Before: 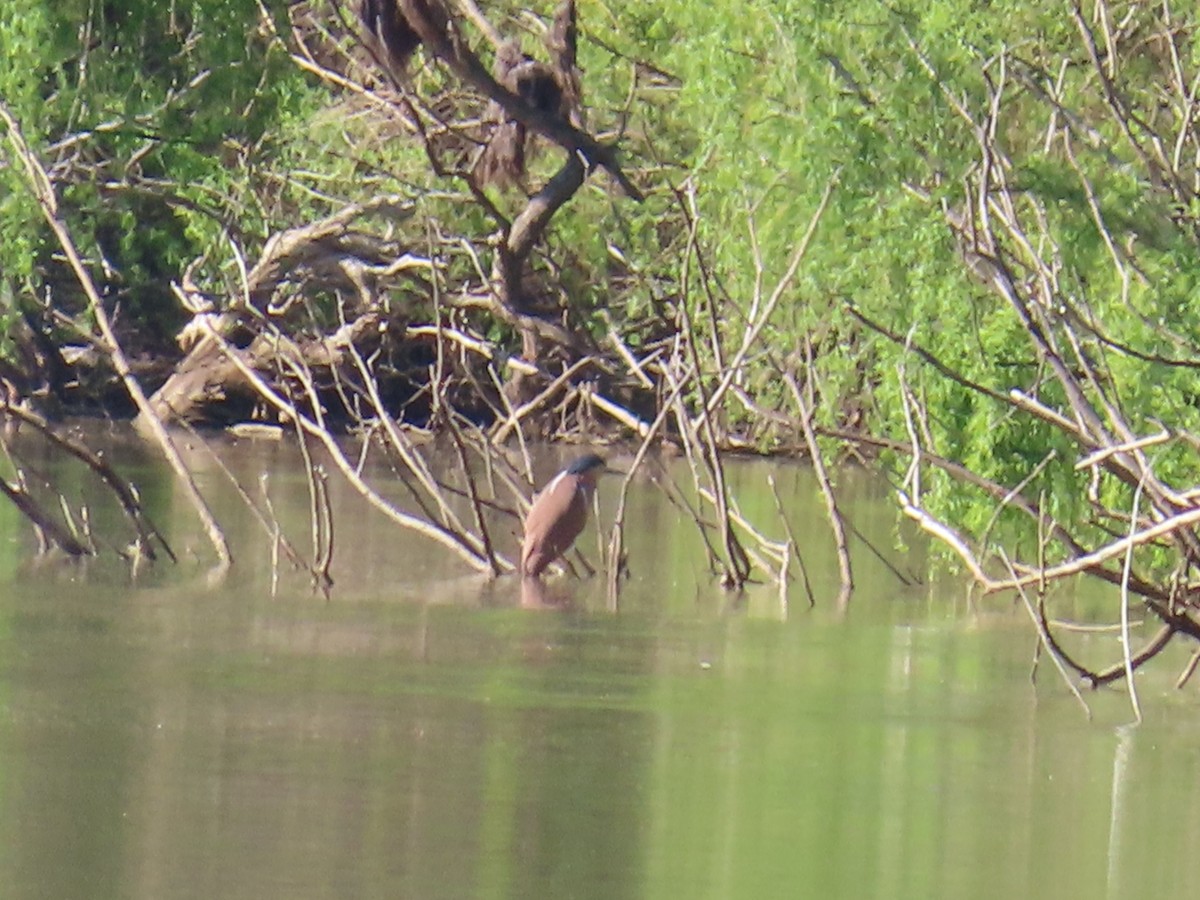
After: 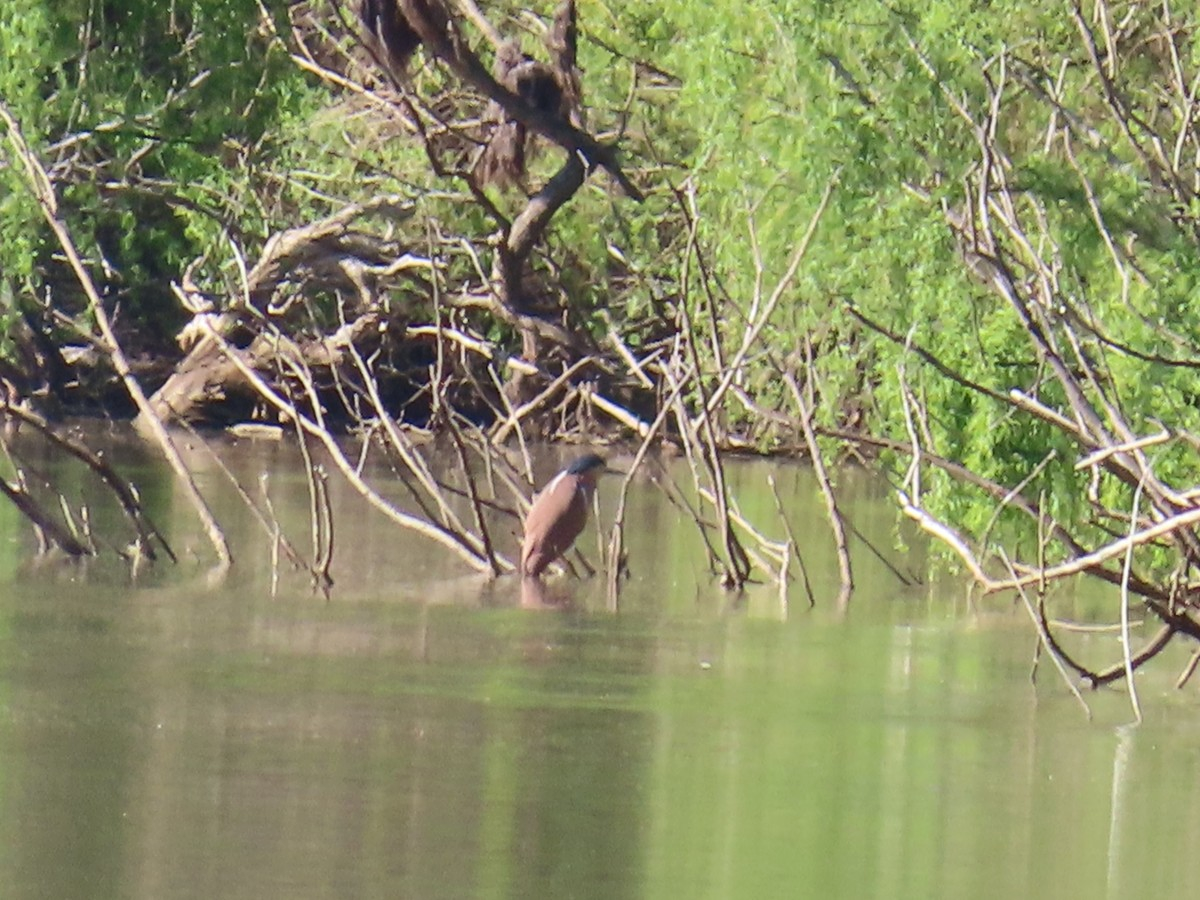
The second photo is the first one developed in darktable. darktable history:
tone curve: curves: ch0 [(0, 0) (0.339, 0.306) (0.687, 0.706) (1, 1)], color space Lab, independent channels, preserve colors none
